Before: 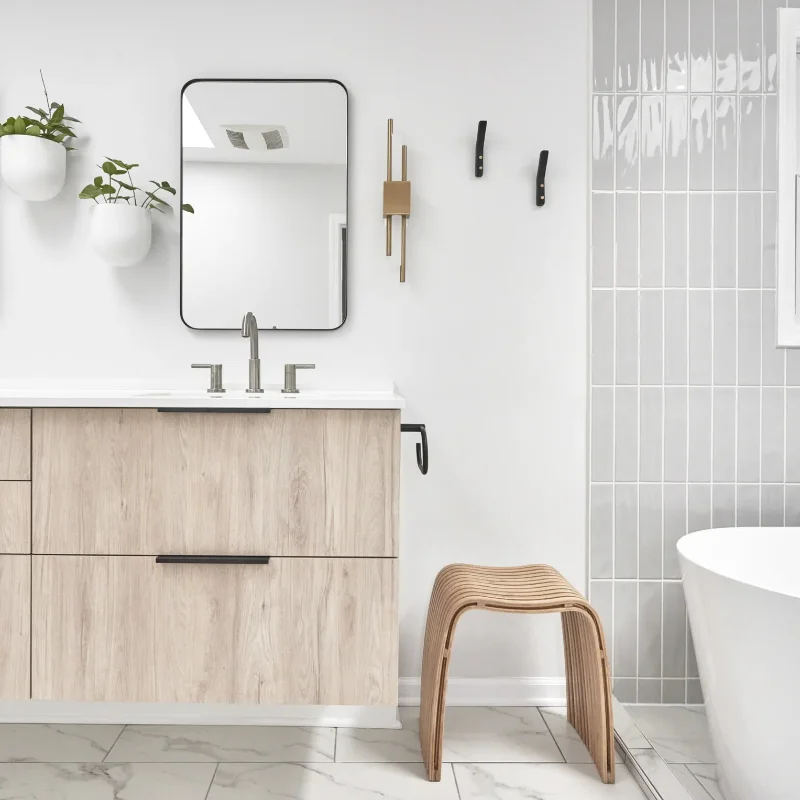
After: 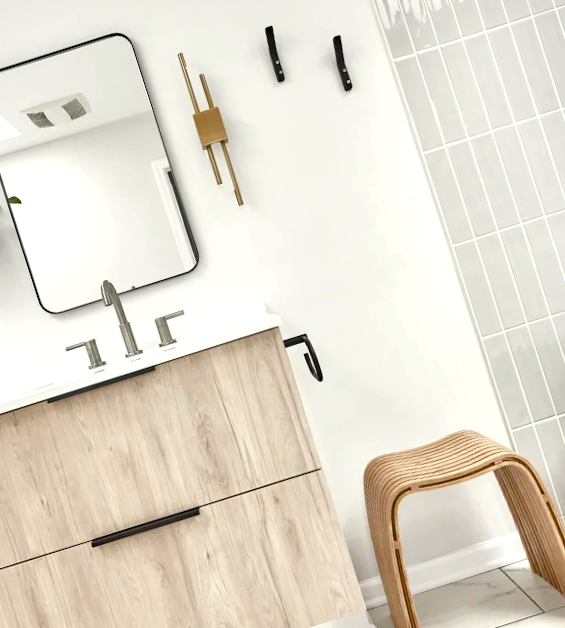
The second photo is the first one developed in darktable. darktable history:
color balance rgb: power › hue 329.53°, highlights gain › luminance 7.328%, highlights gain › chroma 1.924%, highlights gain › hue 91.82°, global offset › luminance -0.482%, perceptual saturation grading › global saturation 25.741%, perceptual saturation grading › highlights -50.192%, perceptual saturation grading › shadows 30.435%, global vibrance 30.317%, contrast 10.062%
haze removal: compatibility mode true, adaptive false
crop and rotate: angle 17.84°, left 6.824%, right 4.175%, bottom 1.078%
